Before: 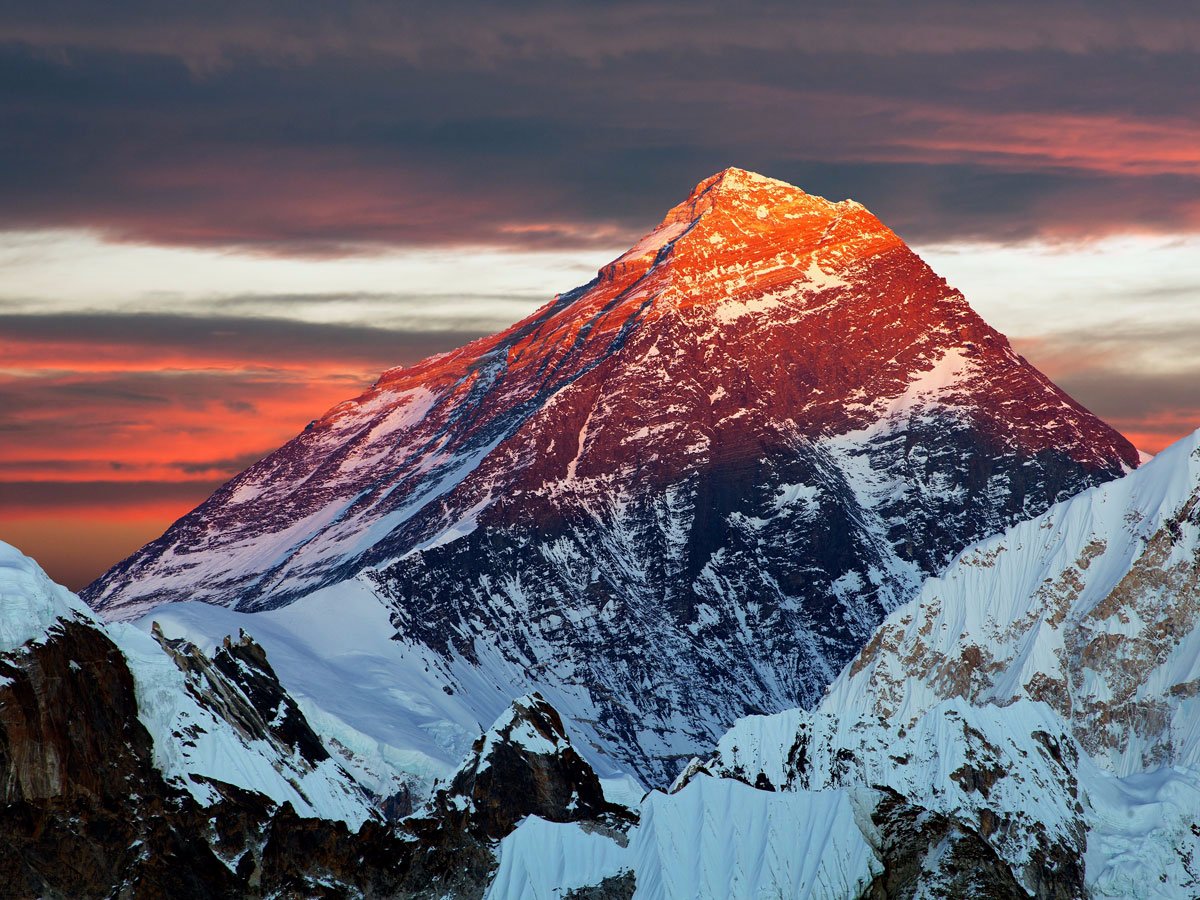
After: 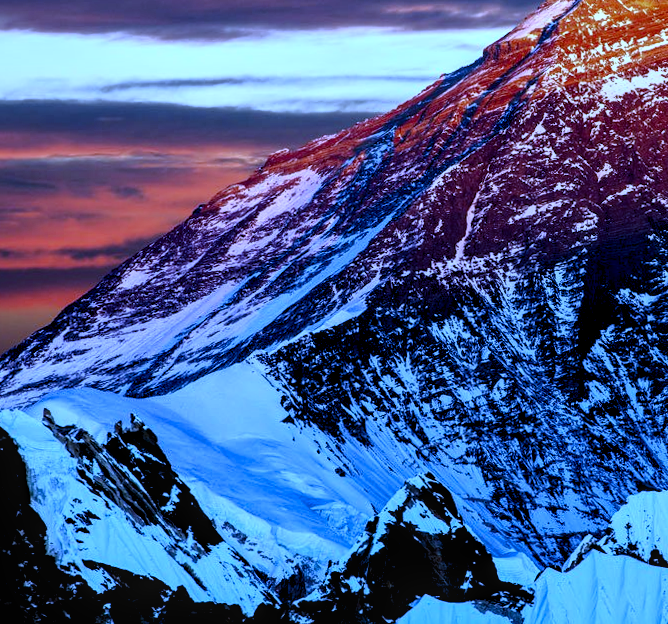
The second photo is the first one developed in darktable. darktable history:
contrast brightness saturation: contrast 0.2, brightness -0.11, saturation 0.1
white balance: red 0.766, blue 1.537
rotate and perspective: rotation -1°, crop left 0.011, crop right 0.989, crop top 0.025, crop bottom 0.975
rgb levels: levels [[0.013, 0.434, 0.89], [0, 0.5, 1], [0, 0.5, 1]]
crop: left 8.966%, top 23.852%, right 34.699%, bottom 4.703%
tone curve: curves: ch0 [(0, 0) (0.48, 0.431) (0.7, 0.609) (0.864, 0.854) (1, 1)]
local contrast: detail 130%
